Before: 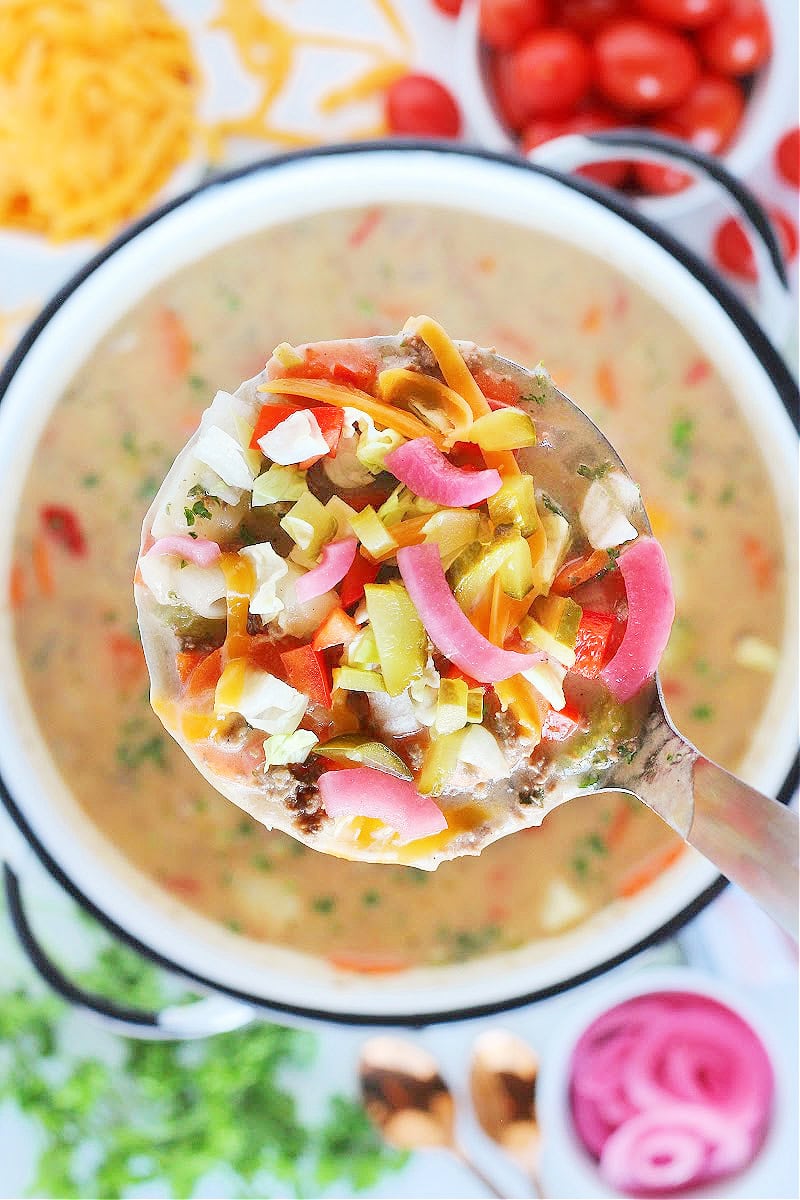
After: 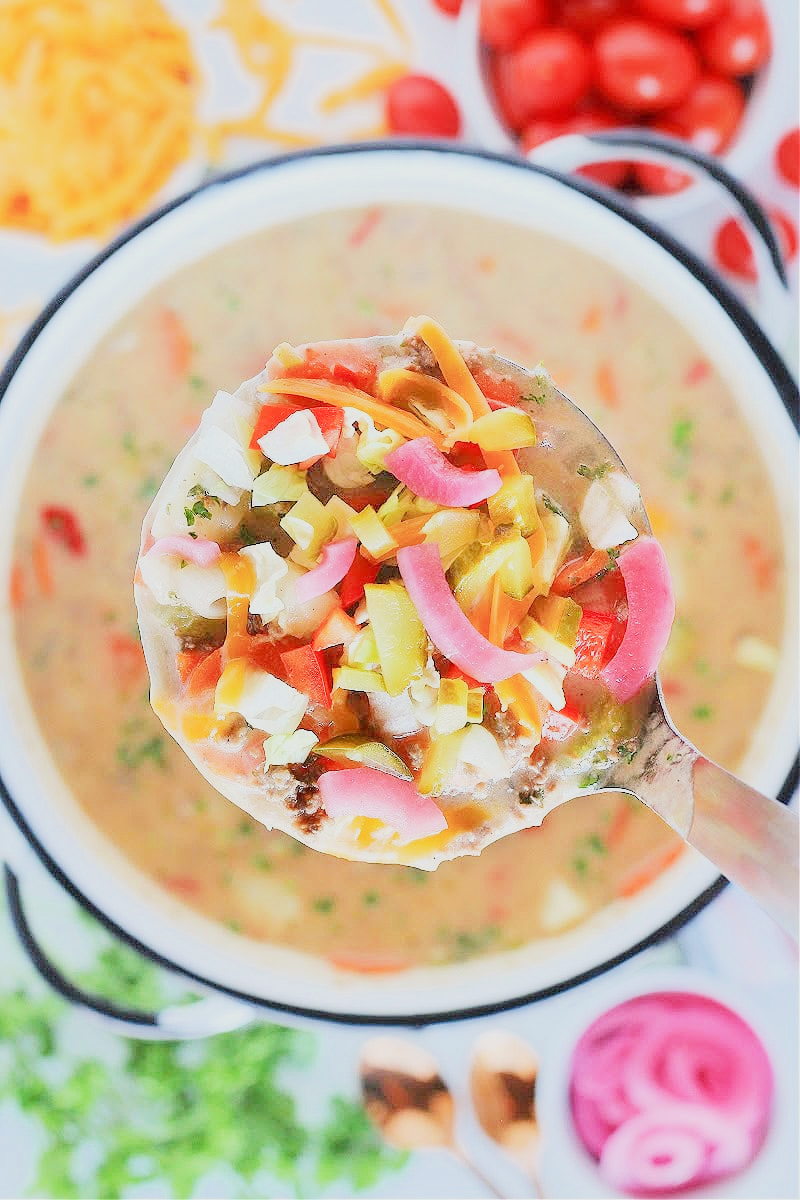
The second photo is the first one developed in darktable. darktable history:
filmic rgb: black relative exposure -7.65 EV, white relative exposure 4.56 EV, hardness 3.61
exposure: exposure 0.64 EV, compensate highlight preservation false
